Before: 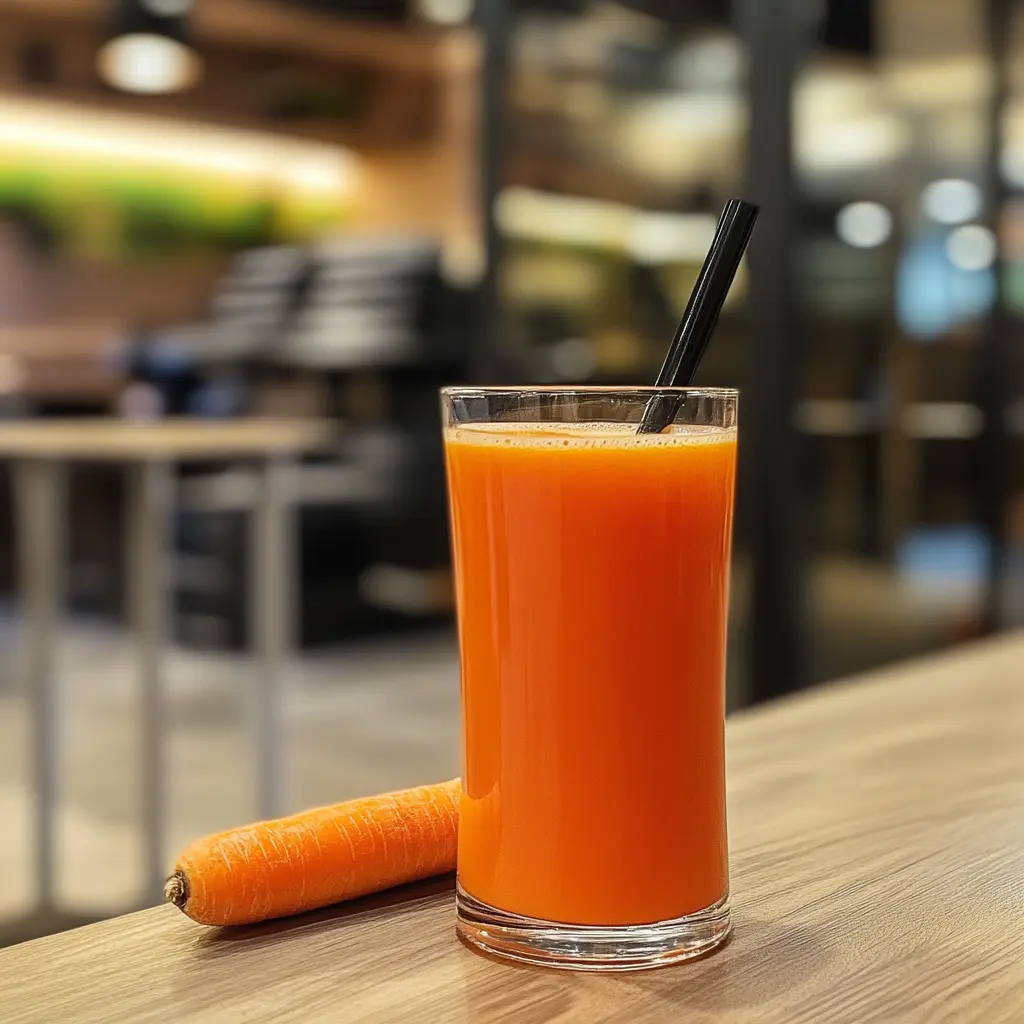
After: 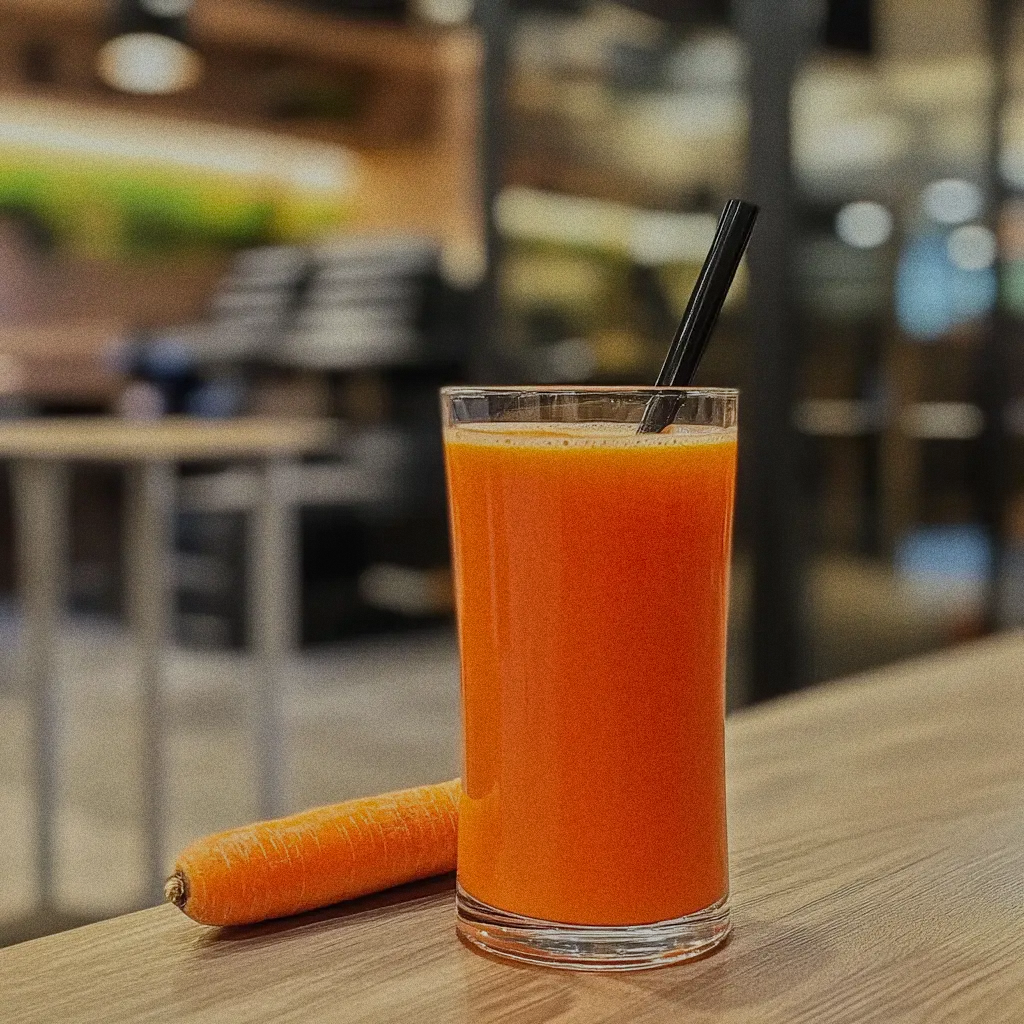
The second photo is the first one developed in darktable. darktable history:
grain: coarseness 8.68 ISO, strength 31.94%
tone equalizer: -8 EV -0.002 EV, -7 EV 0.005 EV, -6 EV -0.008 EV, -5 EV 0.007 EV, -4 EV -0.042 EV, -3 EV -0.233 EV, -2 EV -0.662 EV, -1 EV -0.983 EV, +0 EV -0.969 EV, smoothing diameter 2%, edges refinement/feathering 20, mask exposure compensation -1.57 EV, filter diffusion 5
